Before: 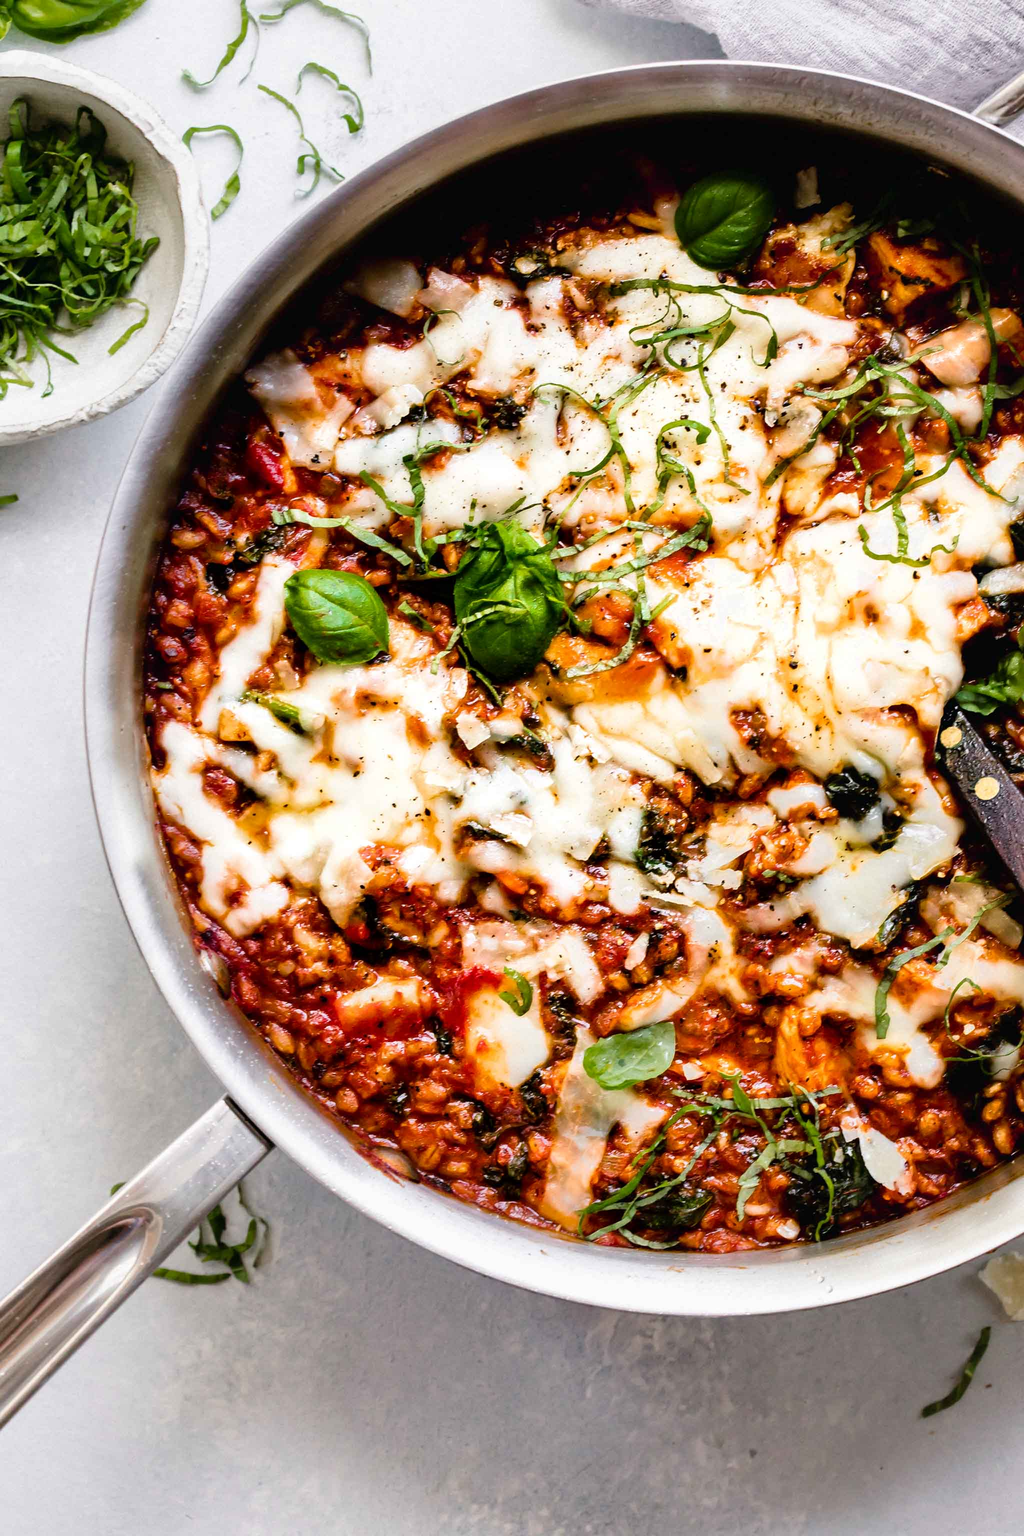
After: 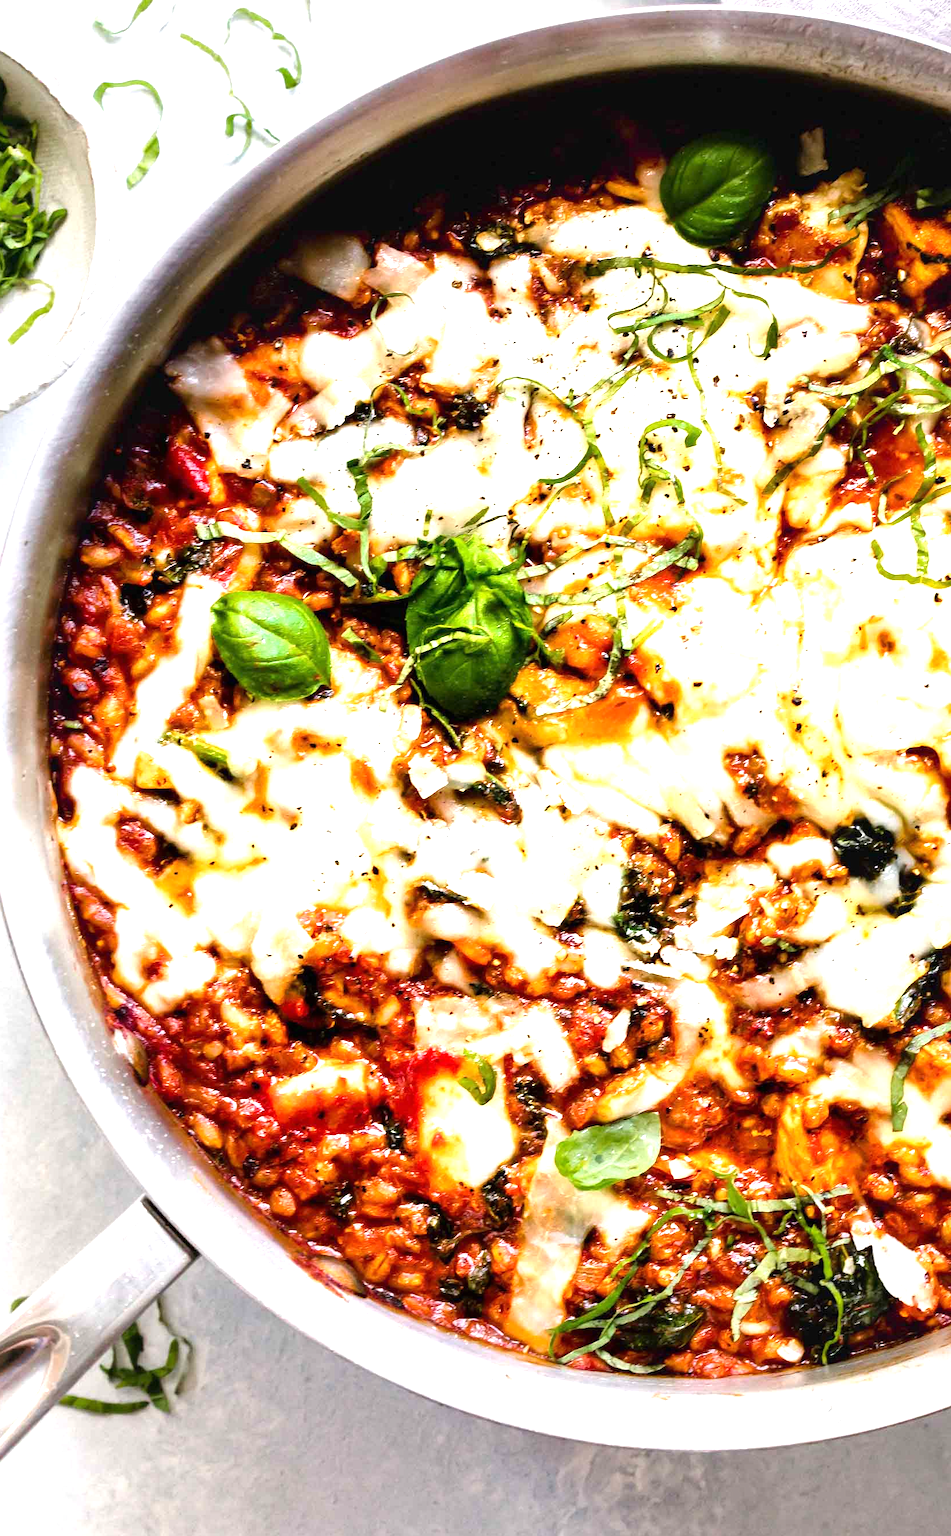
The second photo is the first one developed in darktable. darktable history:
crop: left 9.917%, top 3.653%, right 9.29%, bottom 9.447%
exposure: black level correction 0, exposure 0.892 EV, compensate highlight preservation false
